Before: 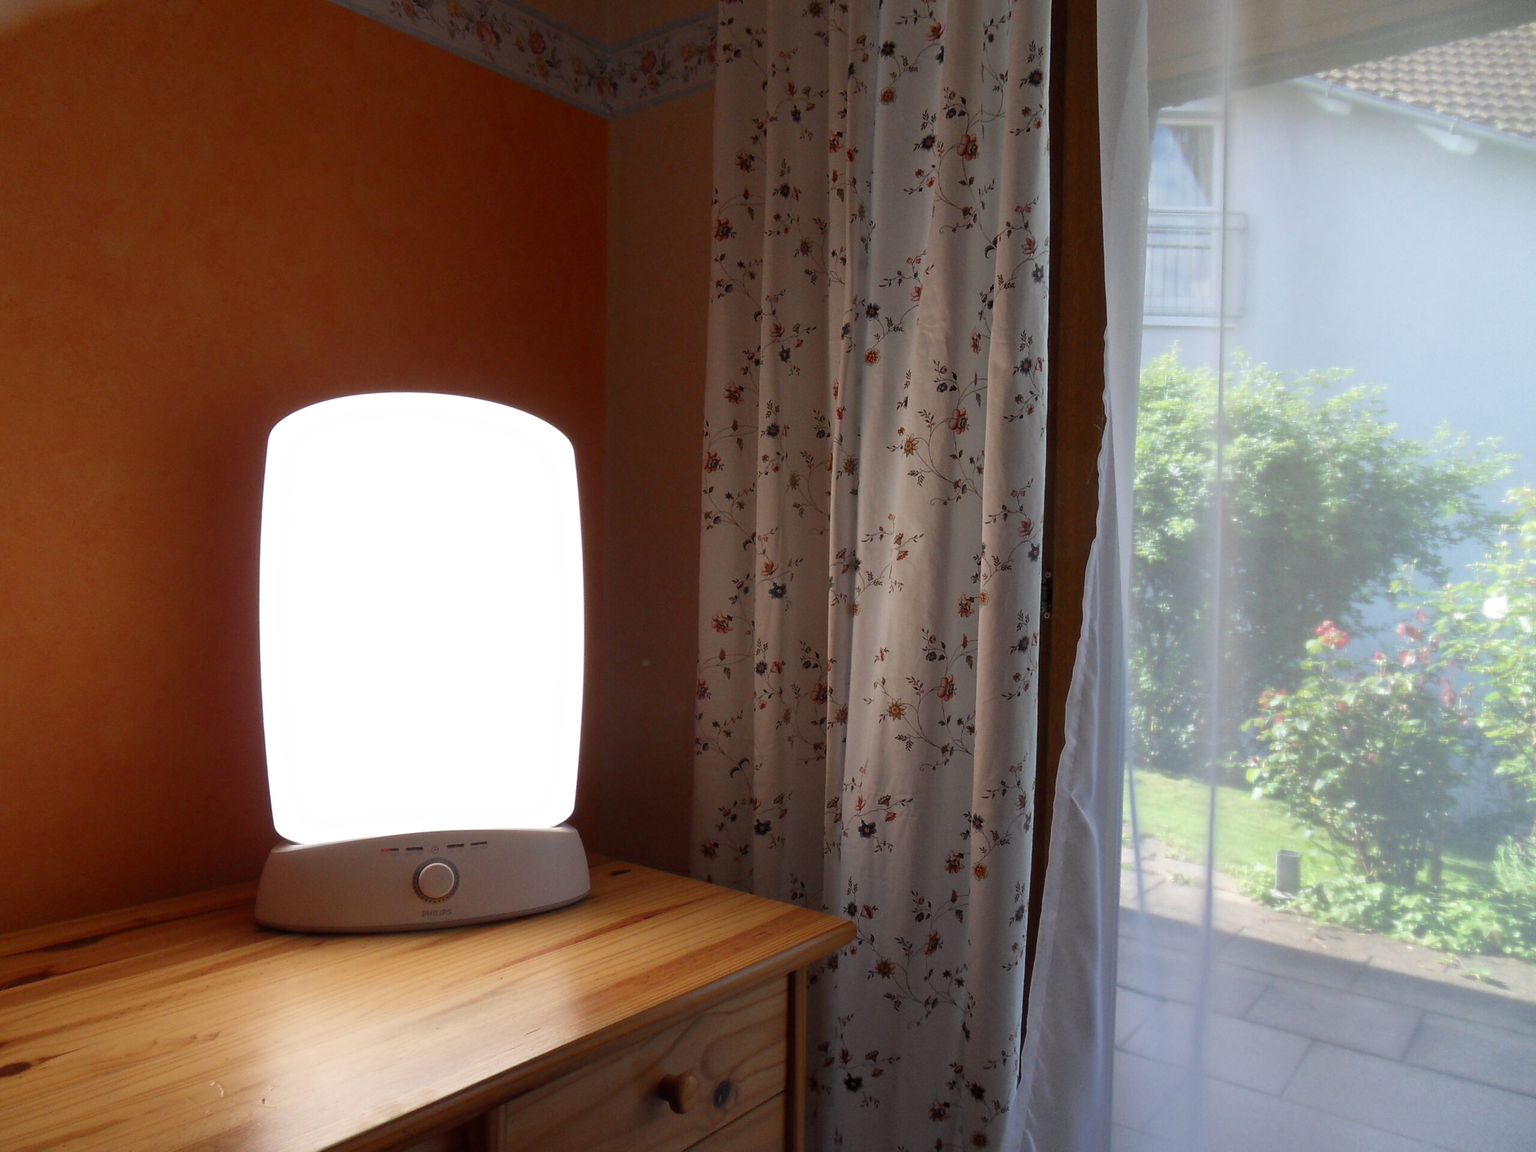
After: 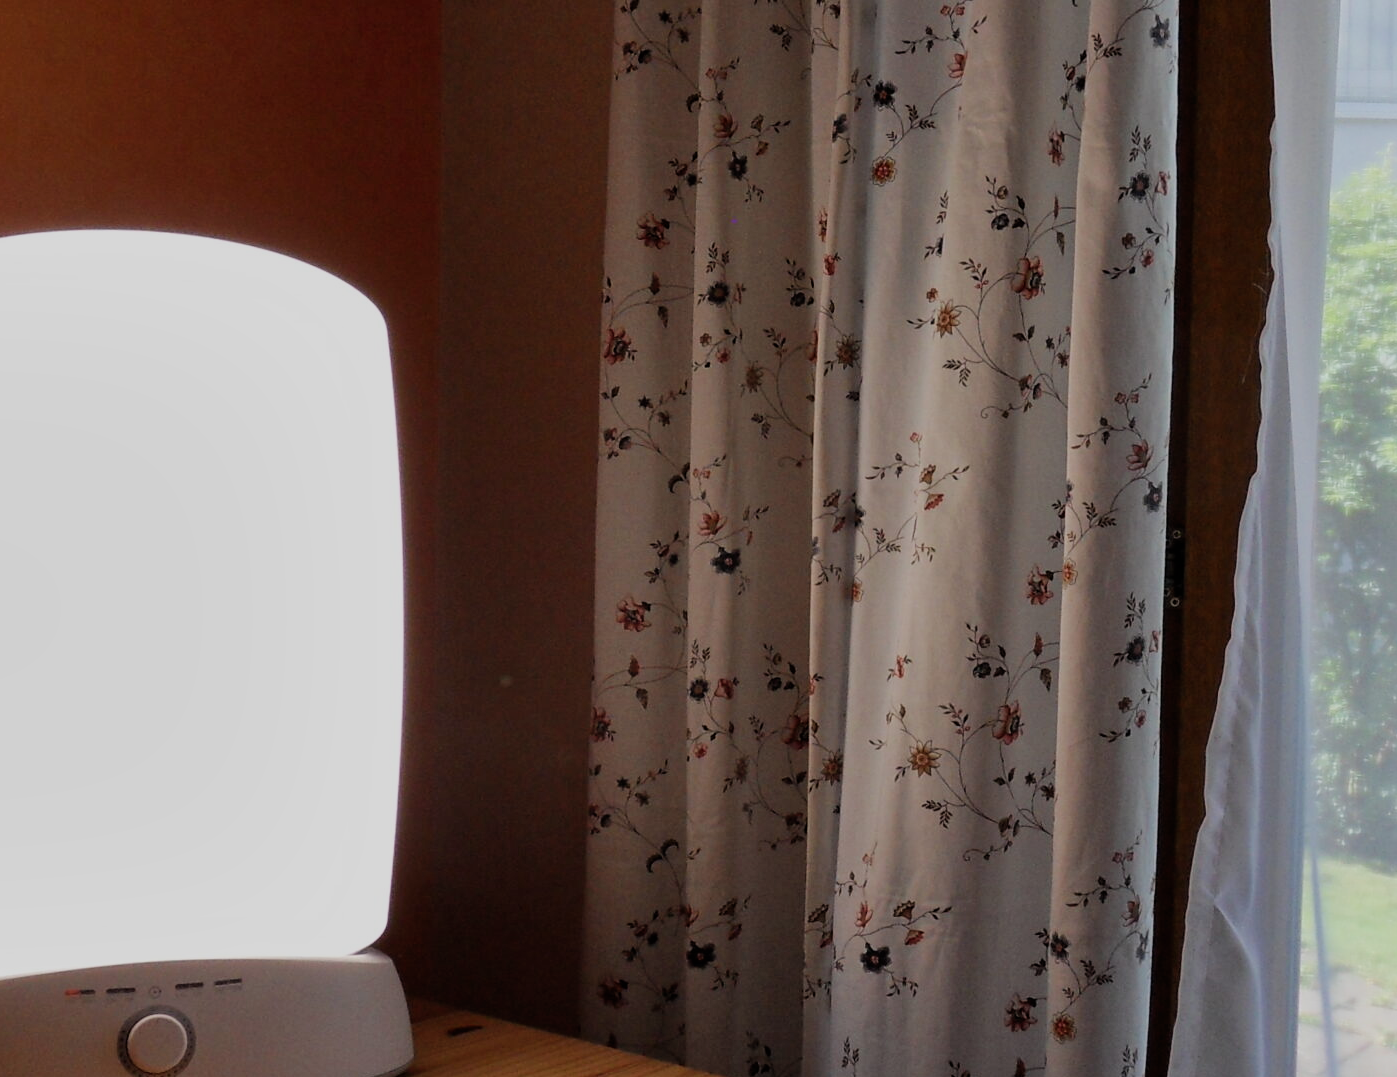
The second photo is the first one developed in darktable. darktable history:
crop and rotate: left 22.277%, top 22.128%, right 23.121%, bottom 21.776%
filmic rgb: black relative exposure -7.65 EV, white relative exposure 4.56 EV, hardness 3.61, contrast 1.055
shadows and highlights: shadows 29.37, highlights -29.04, low approximation 0.01, soften with gaussian
